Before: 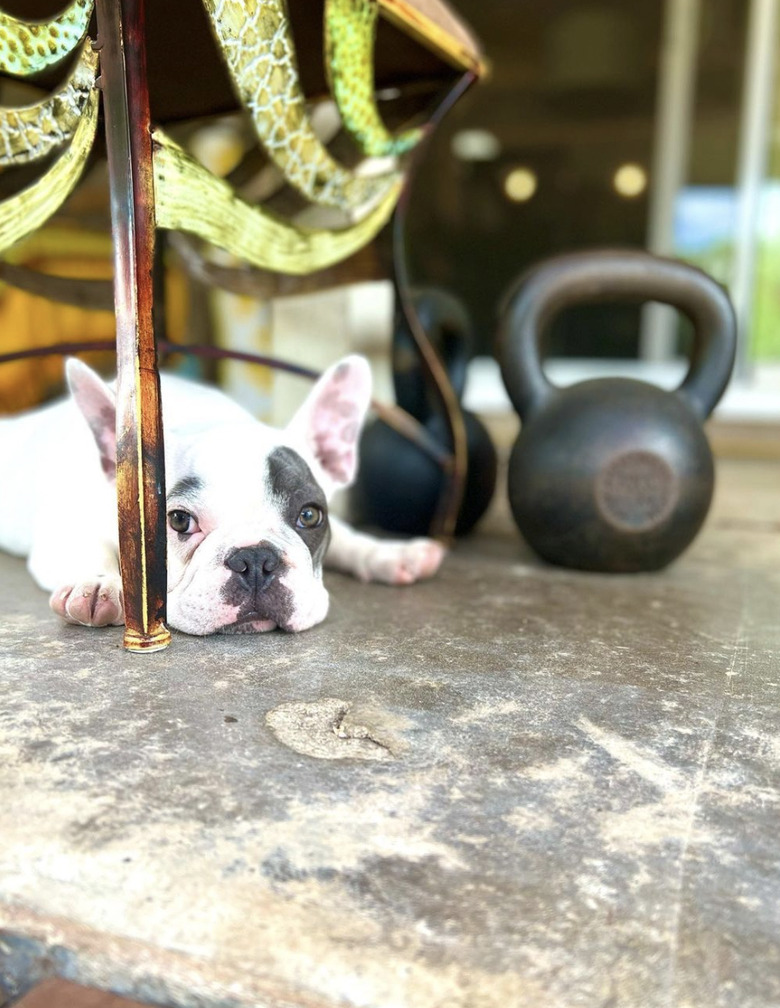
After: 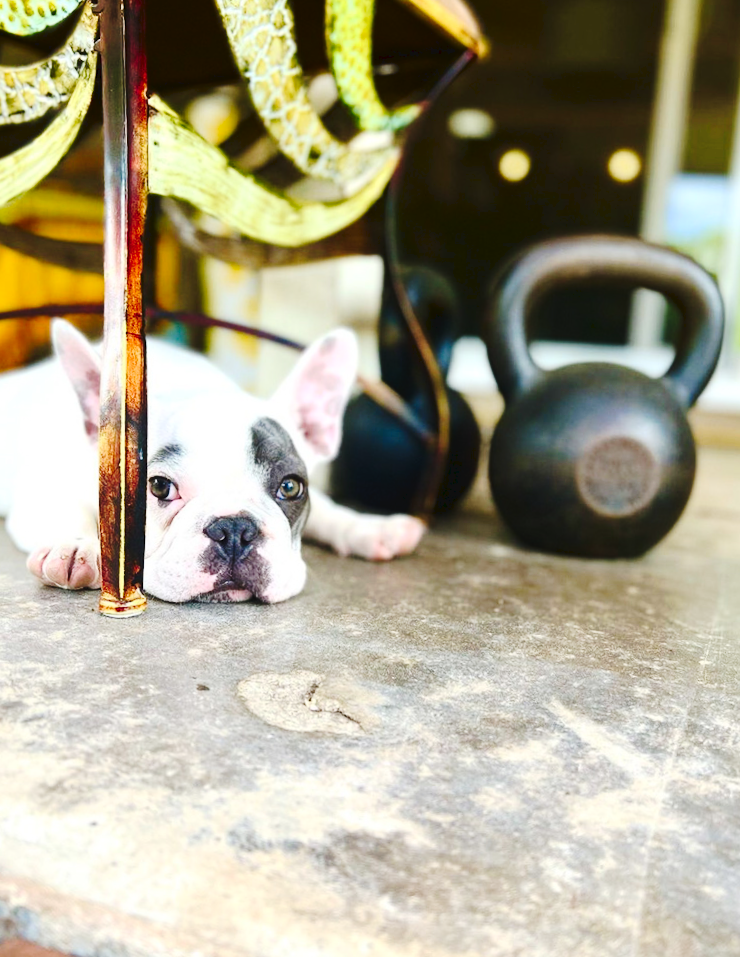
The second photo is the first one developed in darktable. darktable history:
contrast brightness saturation: contrast 0.18, saturation 0.3
tone curve: curves: ch0 [(0, 0) (0.003, 0.039) (0.011, 0.042) (0.025, 0.048) (0.044, 0.058) (0.069, 0.071) (0.1, 0.089) (0.136, 0.114) (0.177, 0.146) (0.224, 0.199) (0.277, 0.27) (0.335, 0.364) (0.399, 0.47) (0.468, 0.566) (0.543, 0.643) (0.623, 0.73) (0.709, 0.8) (0.801, 0.863) (0.898, 0.925) (1, 1)], preserve colors none
crop and rotate: angle -2.38°
